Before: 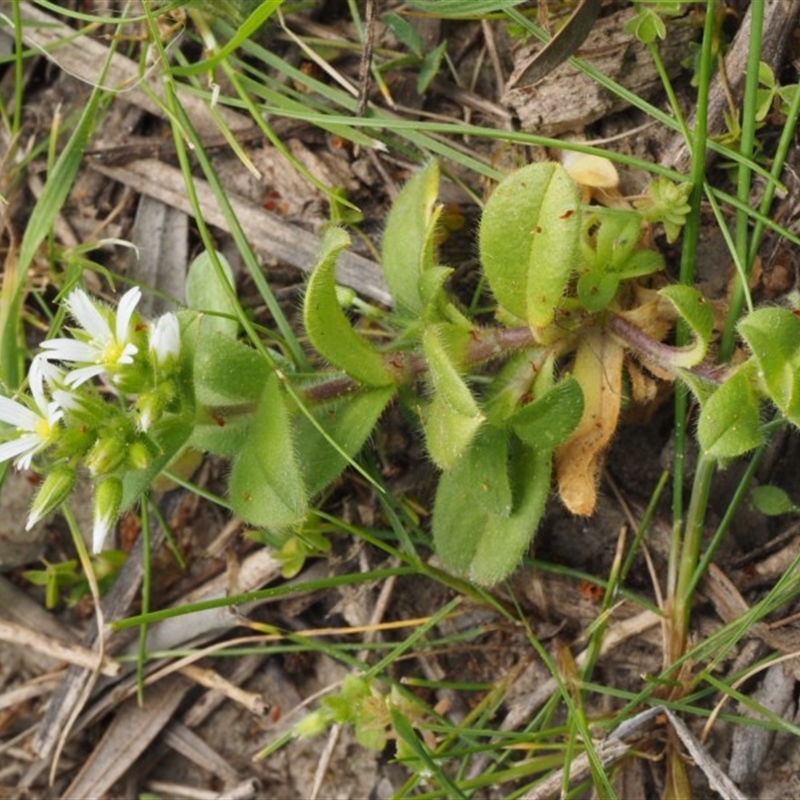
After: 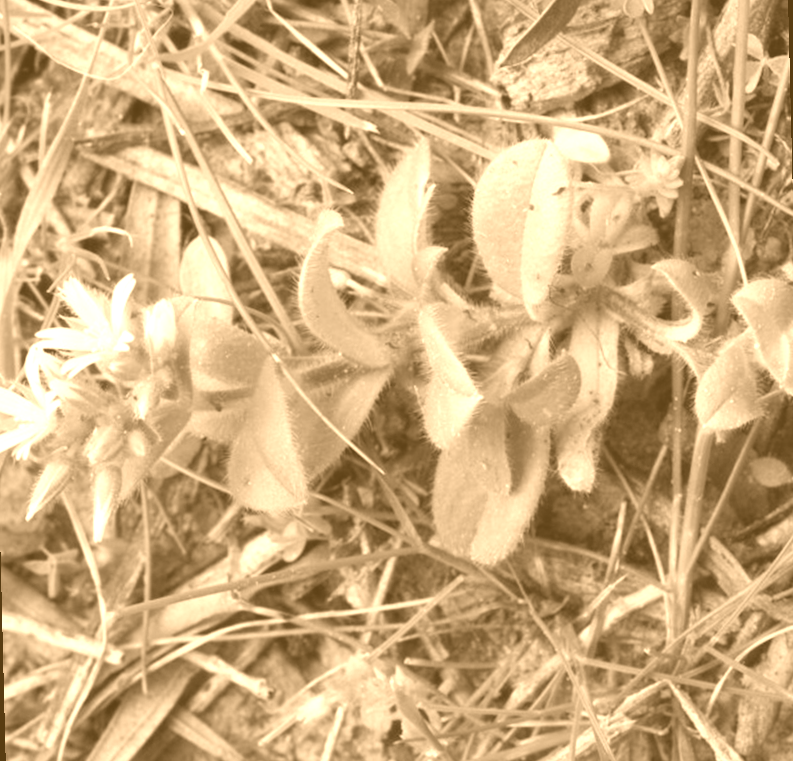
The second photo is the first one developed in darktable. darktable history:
colorize: hue 28.8°, source mix 100%
rotate and perspective: rotation -1.42°, crop left 0.016, crop right 0.984, crop top 0.035, crop bottom 0.965
color correction: highlights a* -0.137, highlights b* 0.137
